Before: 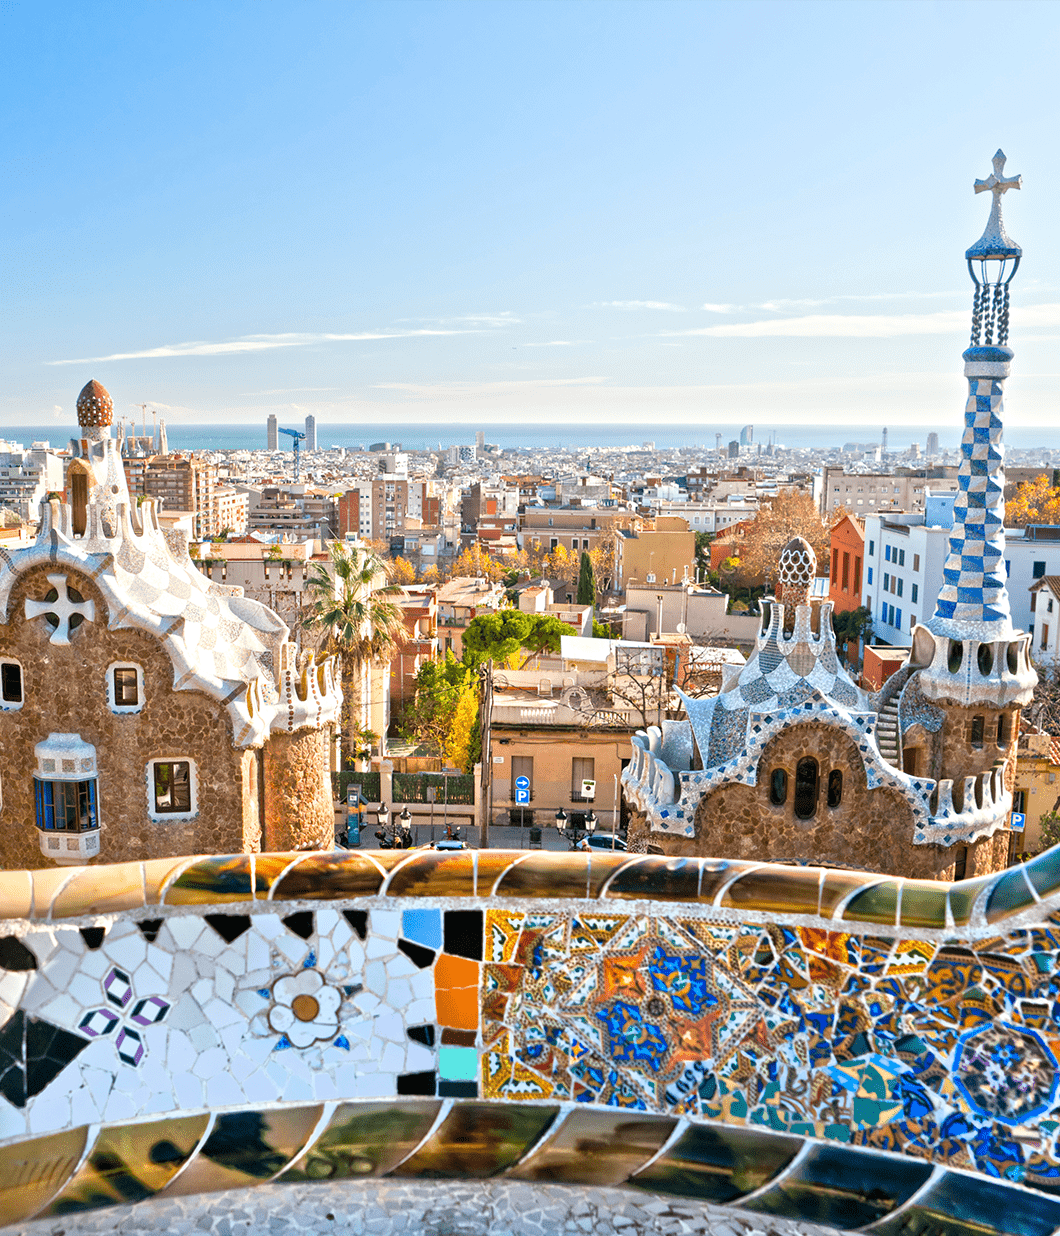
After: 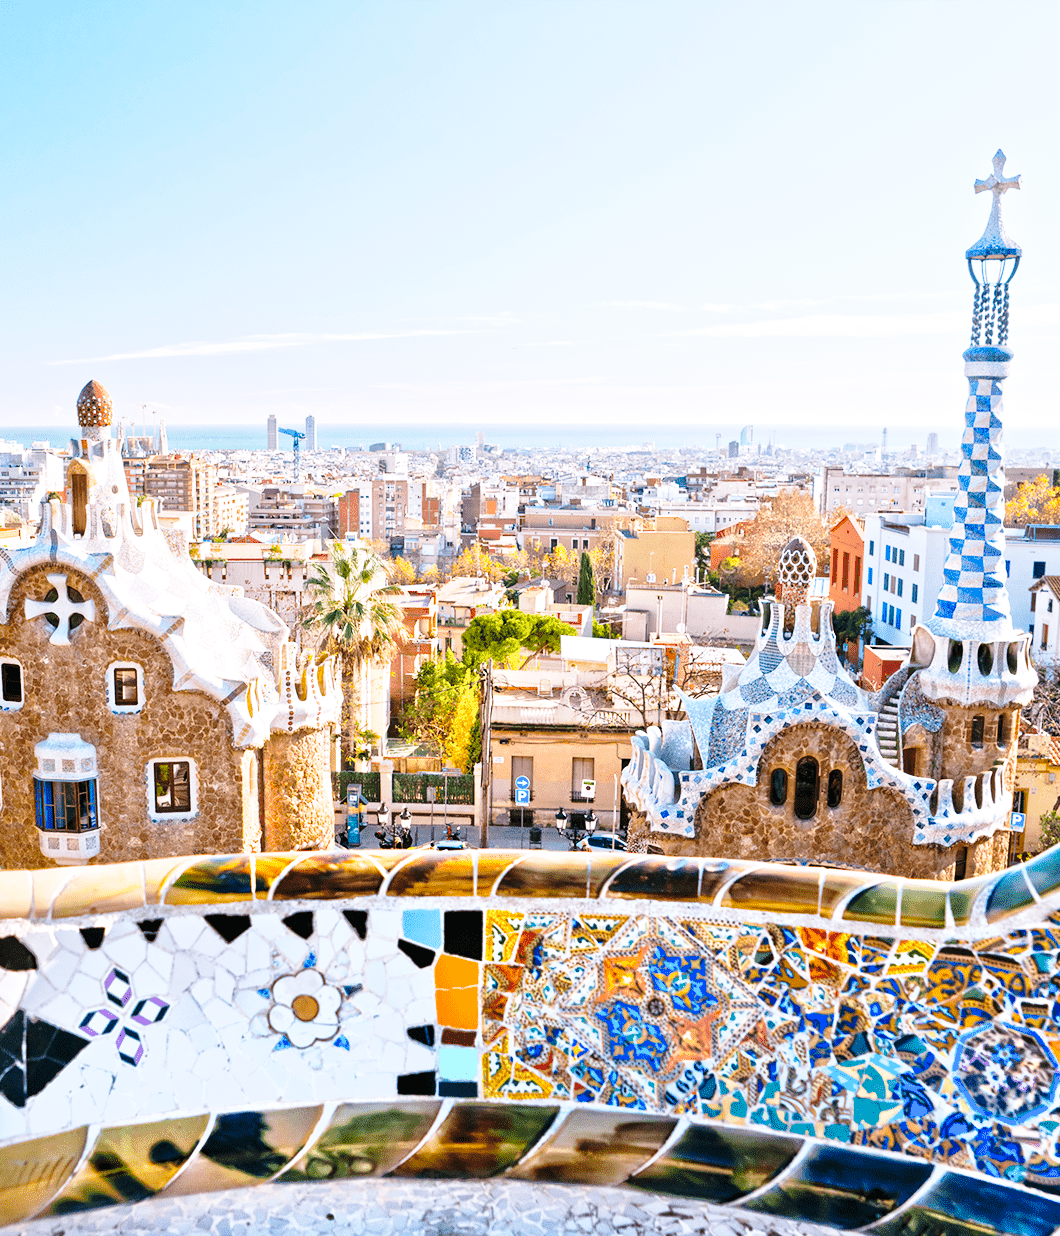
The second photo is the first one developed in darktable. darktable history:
white balance: red 1.004, blue 1.096
base curve: curves: ch0 [(0, 0) (0.028, 0.03) (0.121, 0.232) (0.46, 0.748) (0.859, 0.968) (1, 1)], preserve colors none
